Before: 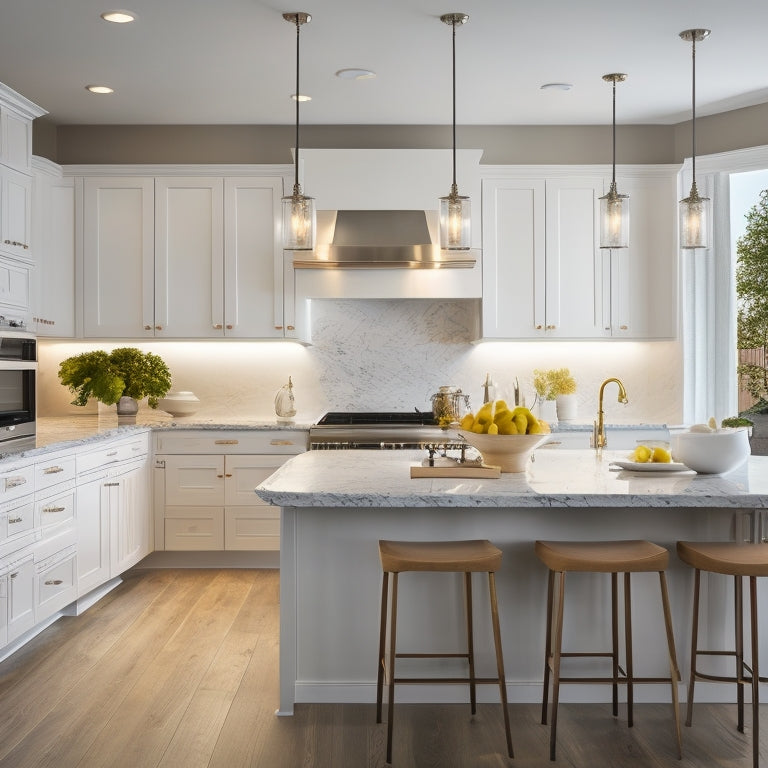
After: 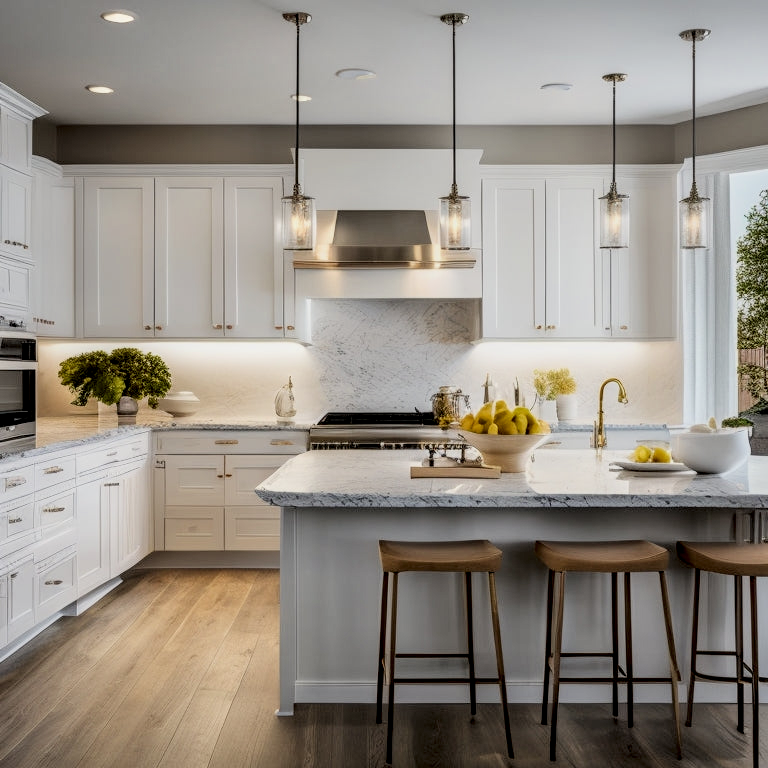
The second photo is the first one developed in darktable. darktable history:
local contrast: highlights 20%, shadows 70%, detail 170%
filmic rgb: black relative exposure -8.42 EV, white relative exposure 4.68 EV, hardness 3.82, color science v6 (2022)
